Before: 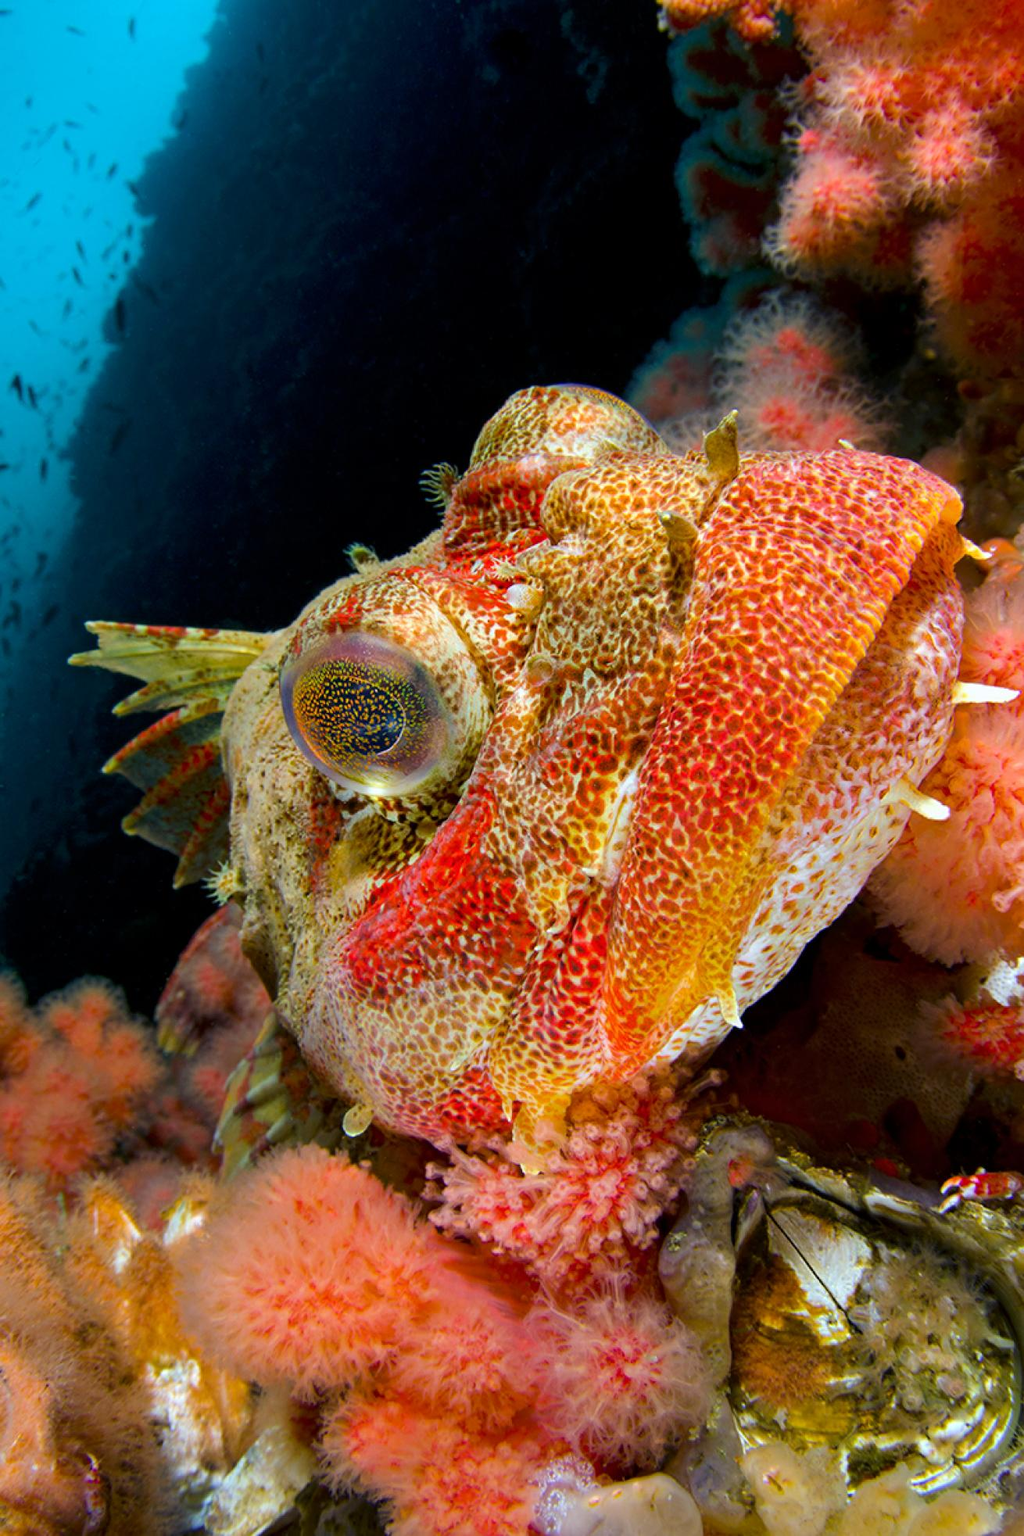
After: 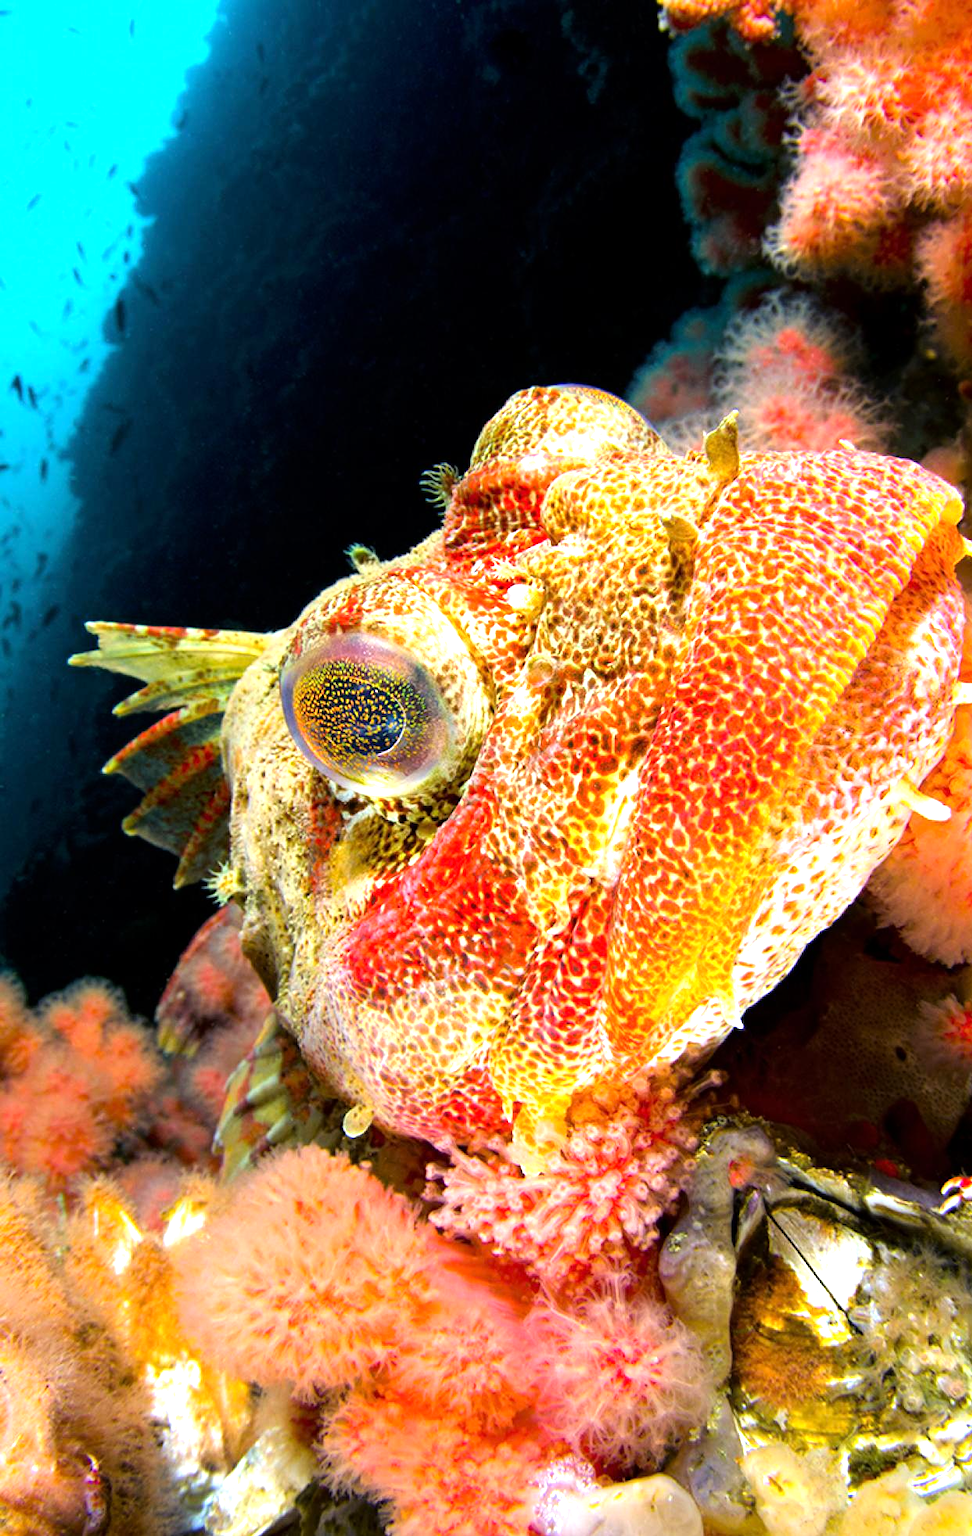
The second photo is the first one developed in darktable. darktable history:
tone equalizer: -8 EV -0.714 EV, -7 EV -0.698 EV, -6 EV -0.578 EV, -5 EV -0.405 EV, -3 EV 0.403 EV, -2 EV 0.6 EV, -1 EV 0.694 EV, +0 EV 0.765 EV
exposure: exposure 0.566 EV, compensate exposure bias true, compensate highlight preservation false
crop and rotate: left 0%, right 5.1%
